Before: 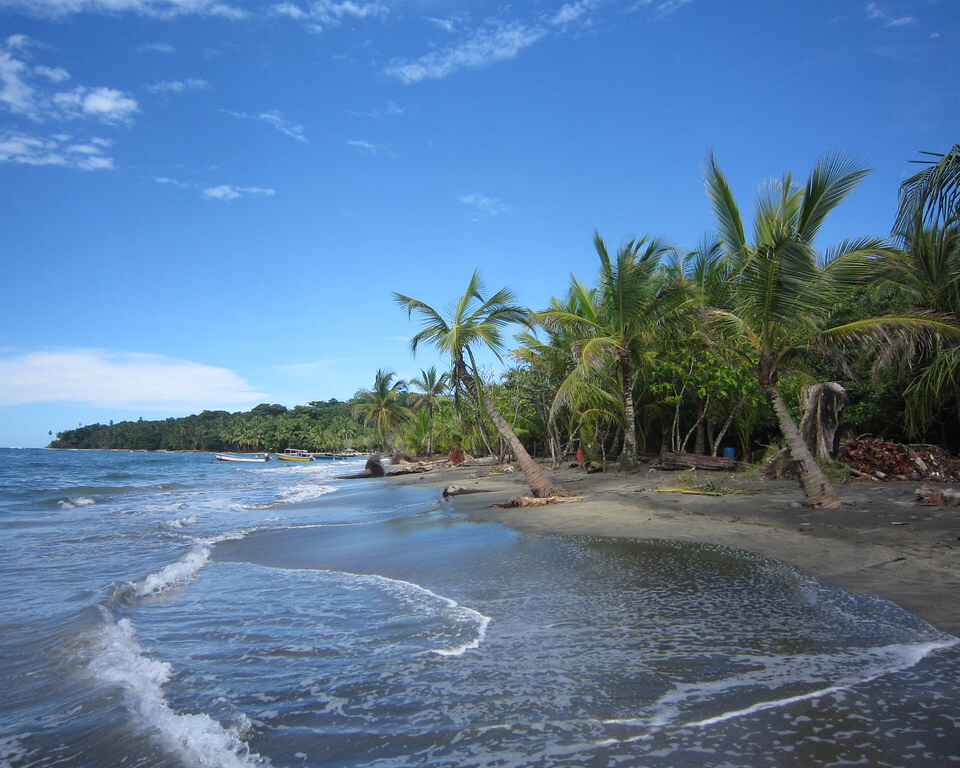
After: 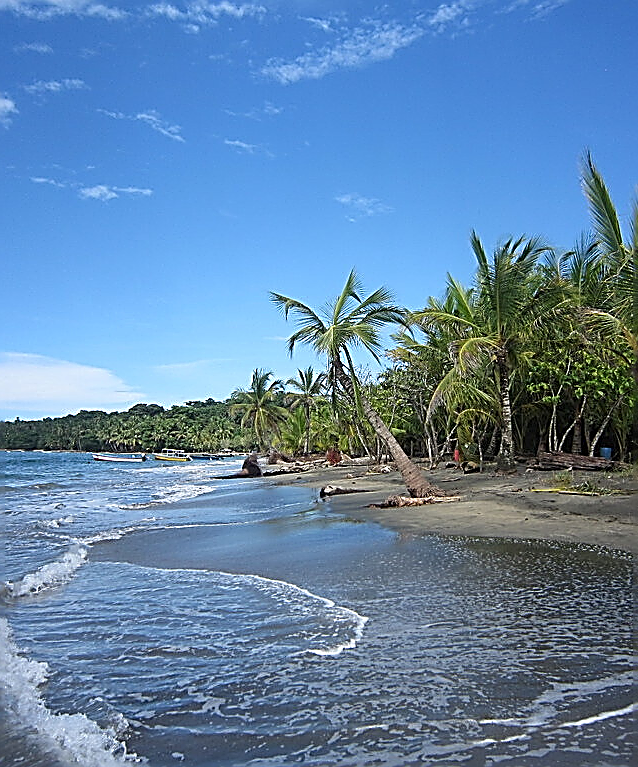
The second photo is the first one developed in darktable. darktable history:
sharpen: amount 1.993
crop and rotate: left 12.908%, right 20.562%
